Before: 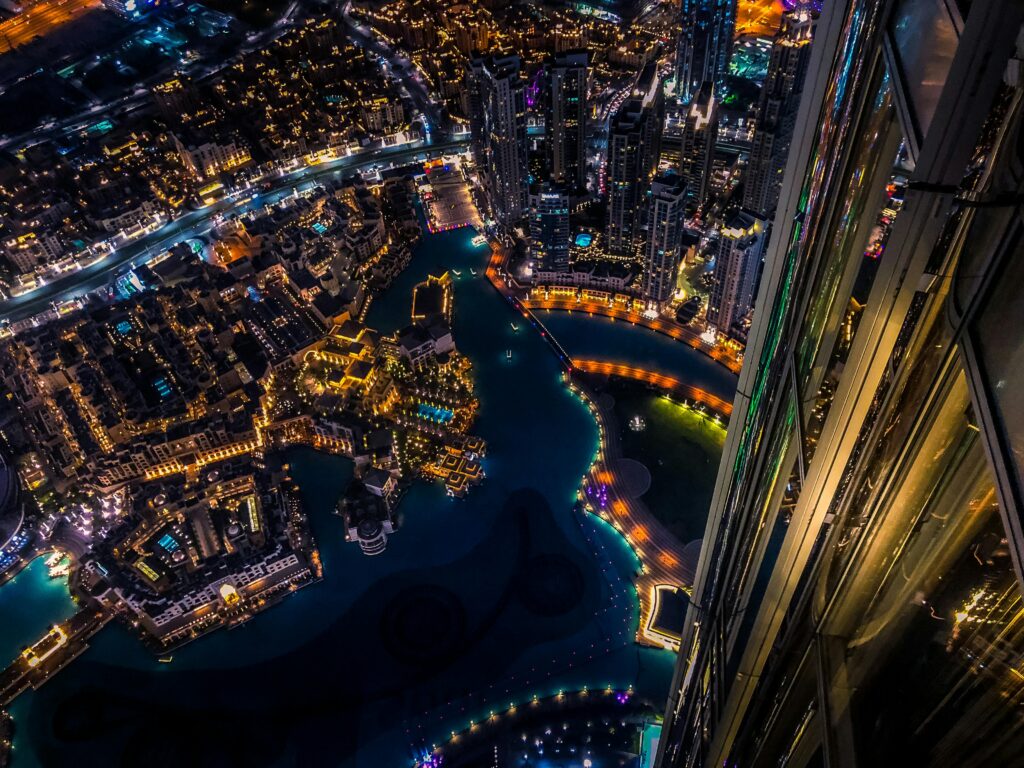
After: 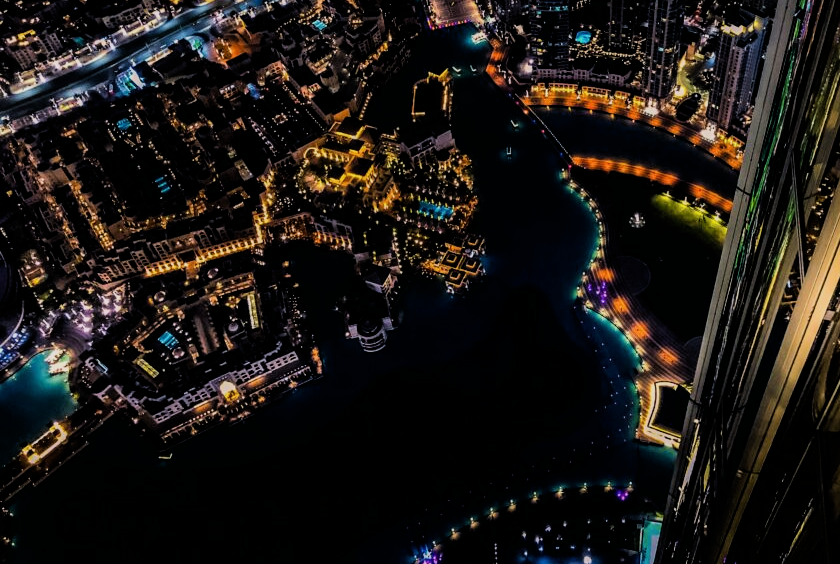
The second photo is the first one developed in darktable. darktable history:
exposure: exposure 0.02 EV, compensate highlight preservation false
crop: top 26.531%, right 17.959%
filmic rgb: black relative exposure -5 EV, hardness 2.88, contrast 1.3
color zones: curves: ch2 [(0, 0.5) (0.143, 0.5) (0.286, 0.489) (0.415, 0.421) (0.571, 0.5) (0.714, 0.5) (0.857, 0.5) (1, 0.5)]
